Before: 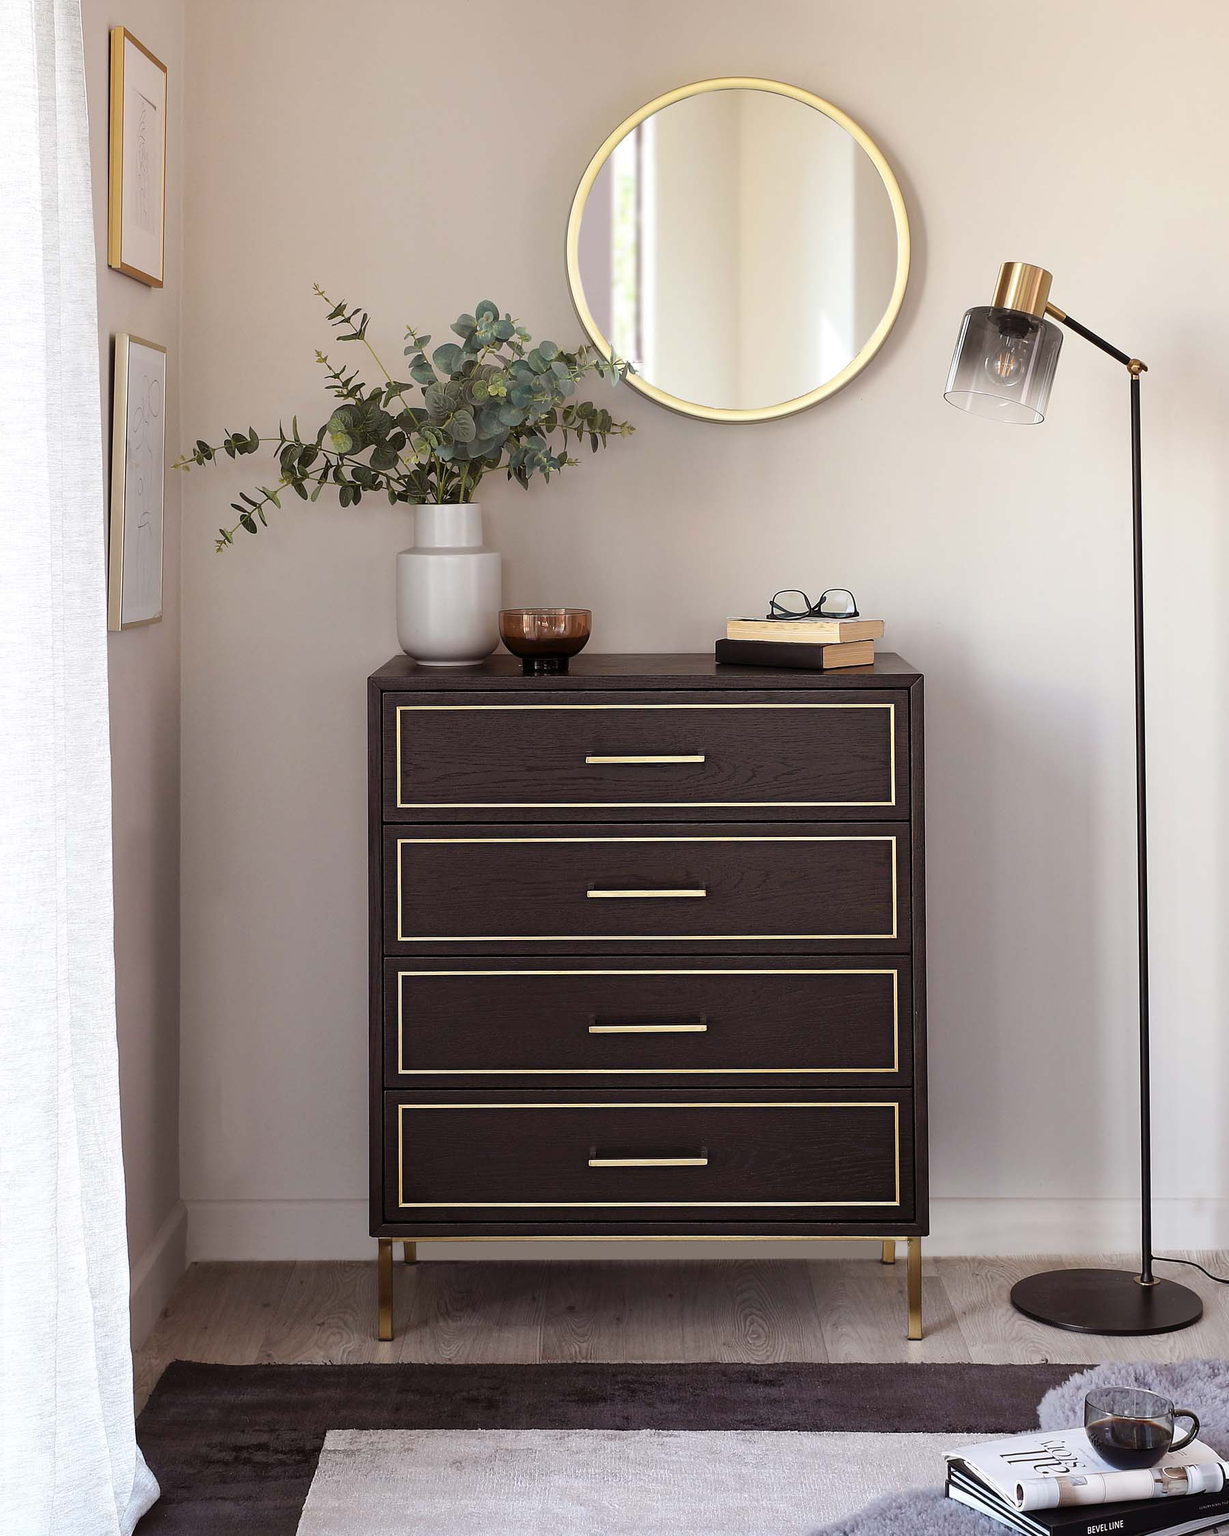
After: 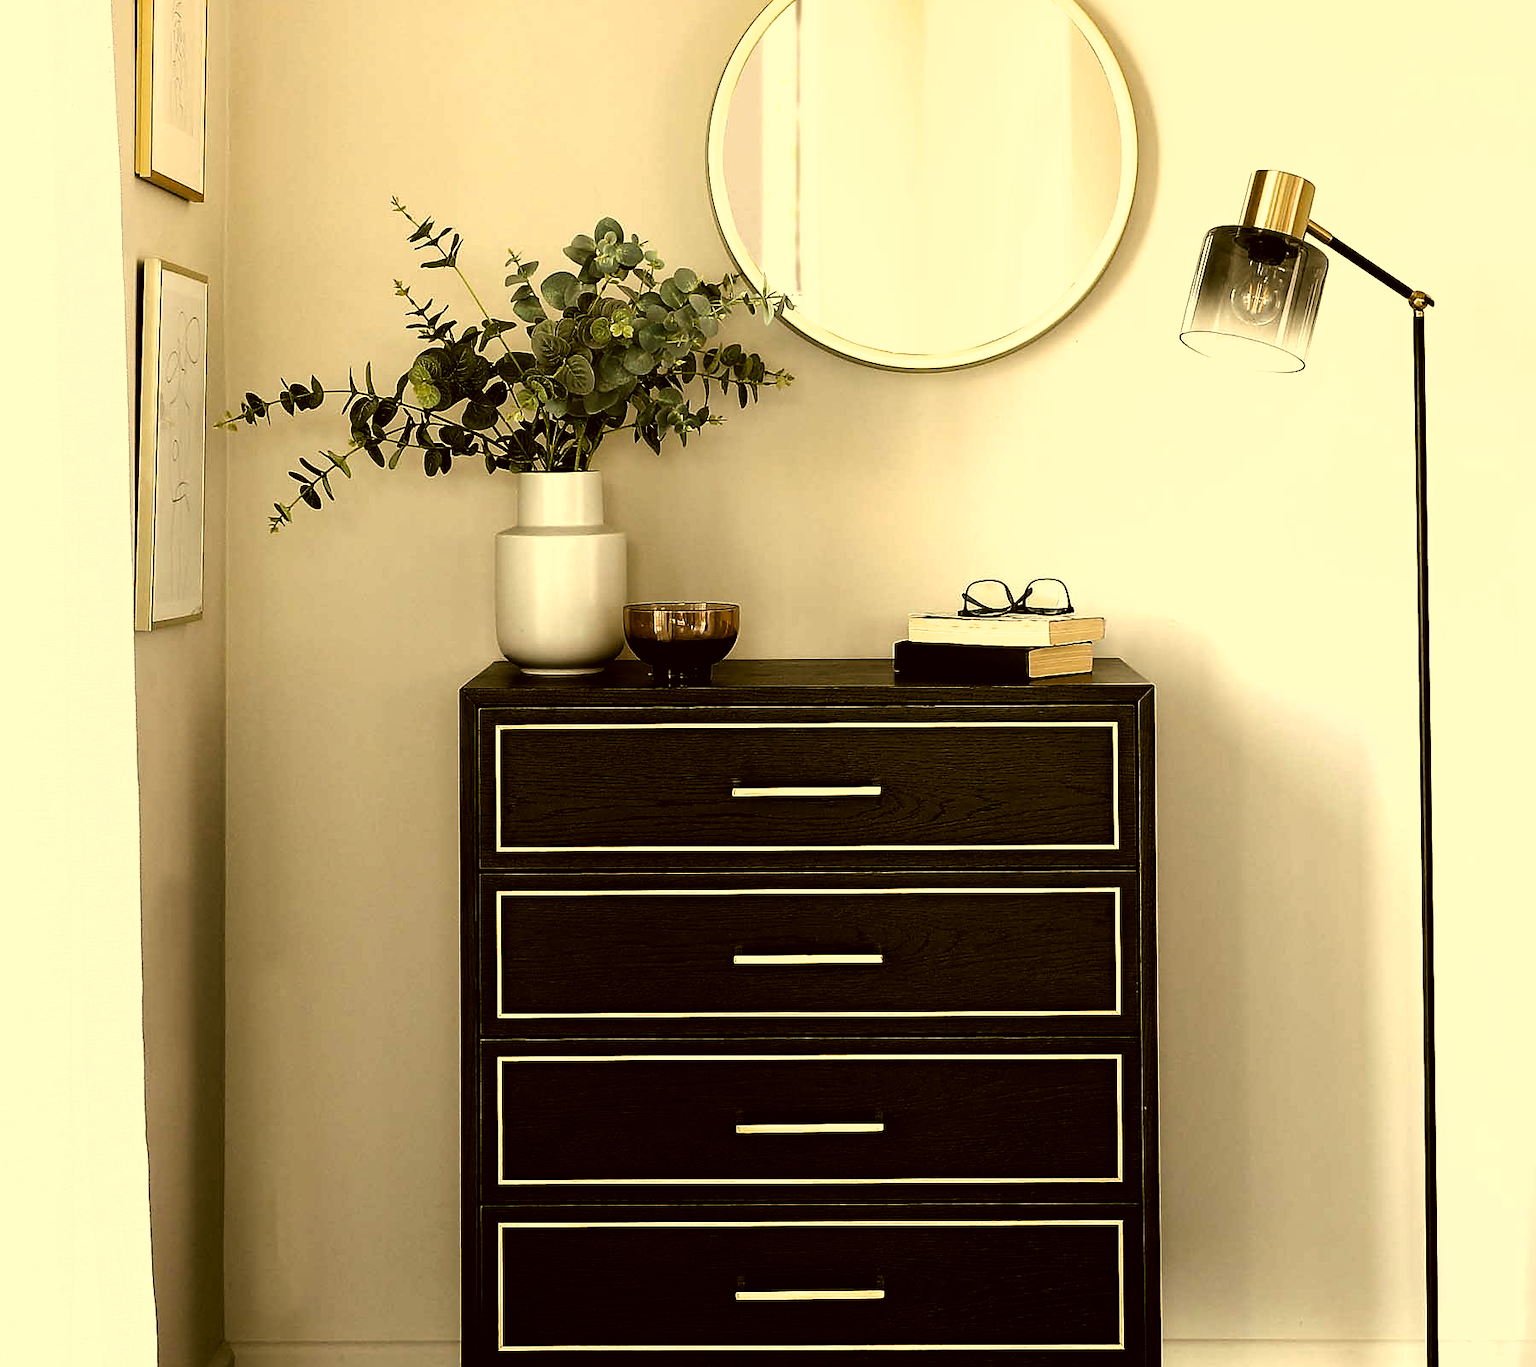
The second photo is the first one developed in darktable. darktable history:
filmic rgb: black relative exposure -8.25 EV, white relative exposure 2.2 EV, hardness 7.18, latitude 85.19%, contrast 1.707, highlights saturation mix -3.37%, shadows ↔ highlights balance -2.59%
crop and rotate: top 8.233%, bottom 20.521%
color correction: highlights a* 0.132, highlights b* 28.93, shadows a* -0.243, shadows b* 21.72
sharpen: radius 1.863, amount 0.393, threshold 1.684
